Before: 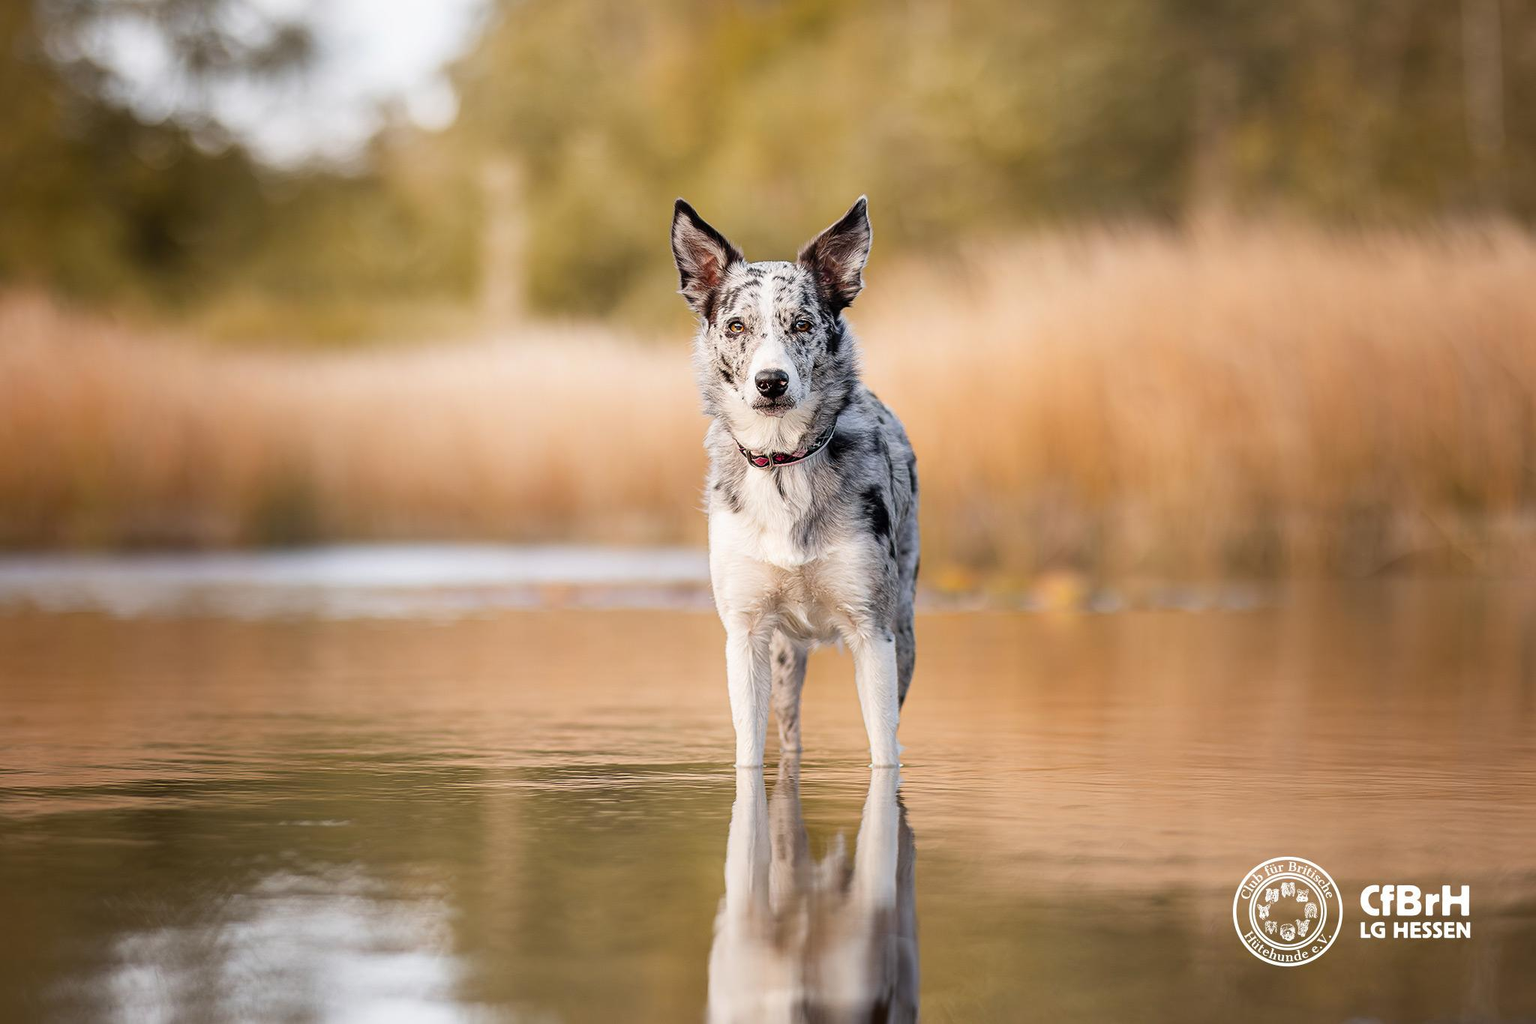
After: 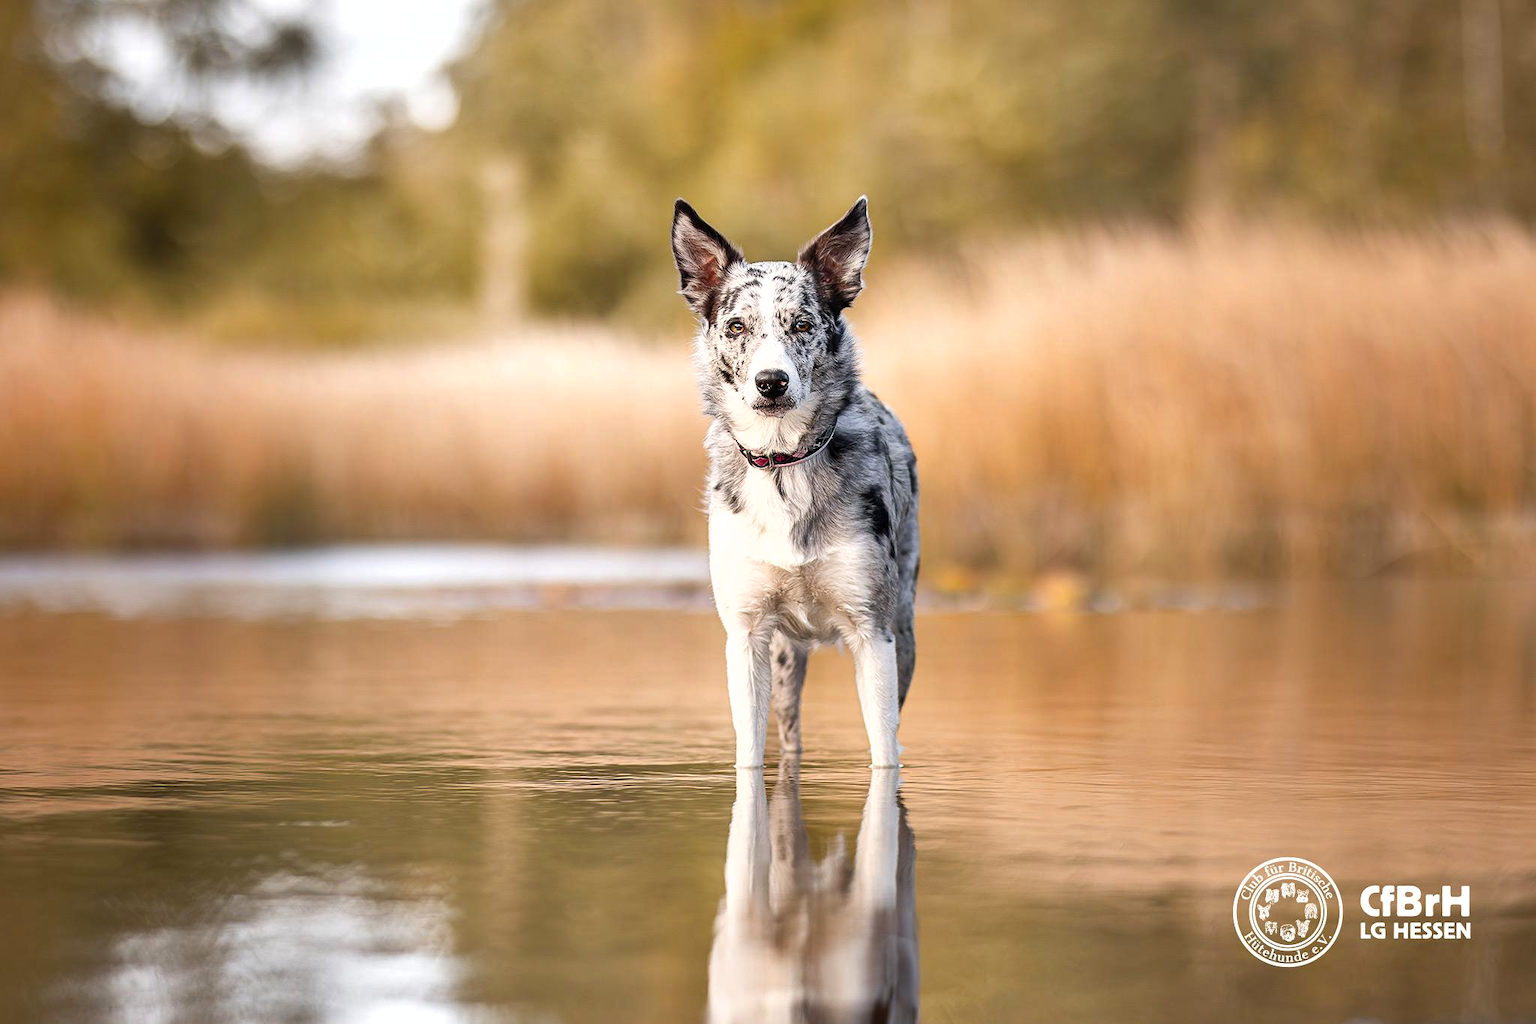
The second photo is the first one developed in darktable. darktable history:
exposure: black level correction 0, exposure 0.7 EV, compensate exposure bias true, compensate highlight preservation false
shadows and highlights: highlights color adjustment 0%, low approximation 0.01, soften with gaussian
